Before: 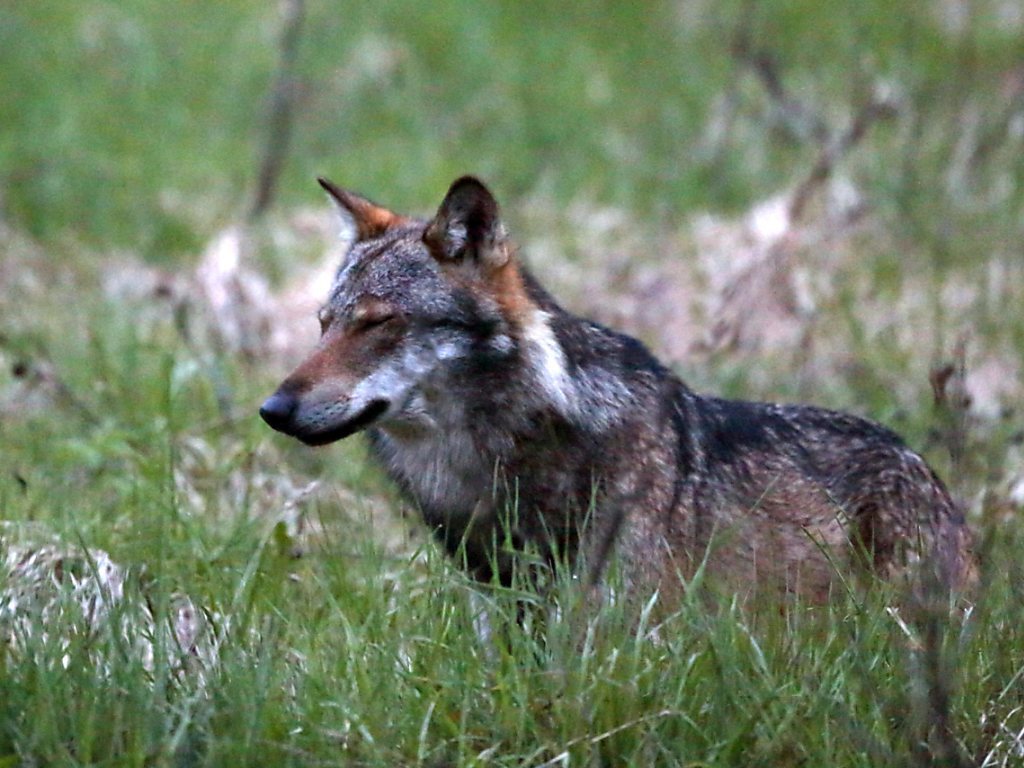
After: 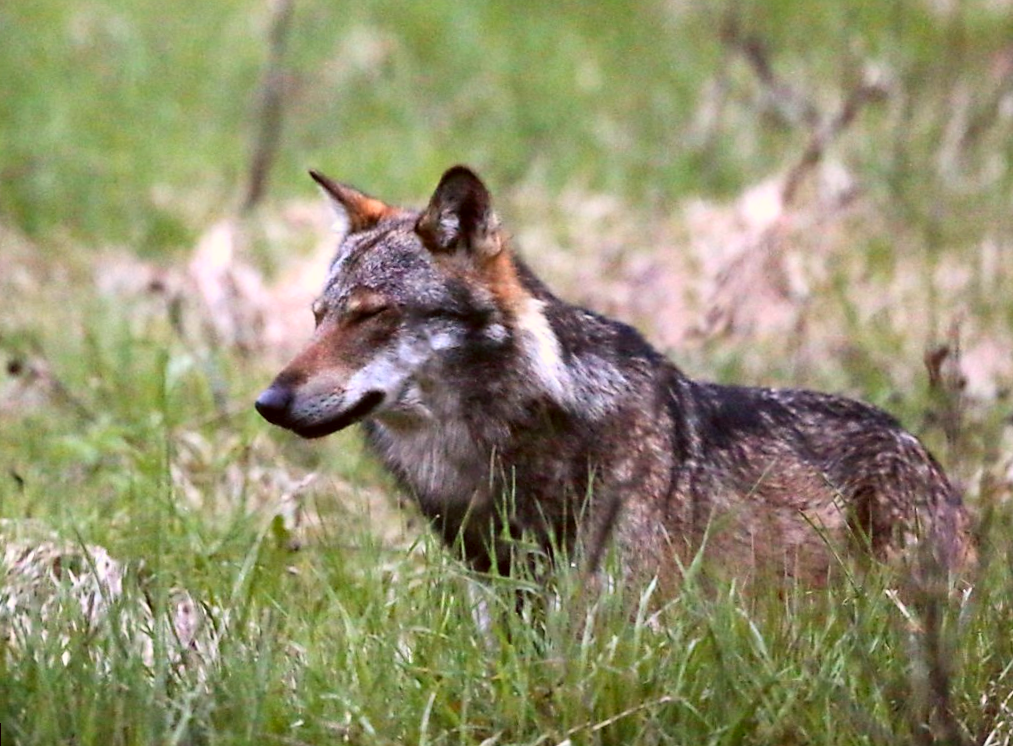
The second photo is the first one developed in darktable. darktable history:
rotate and perspective: rotation -1°, crop left 0.011, crop right 0.989, crop top 0.025, crop bottom 0.975
color correction: highlights a* 6.27, highlights b* 8.19, shadows a* 5.94, shadows b* 7.23, saturation 0.9
contrast brightness saturation: contrast 0.2, brightness 0.16, saturation 0.22
